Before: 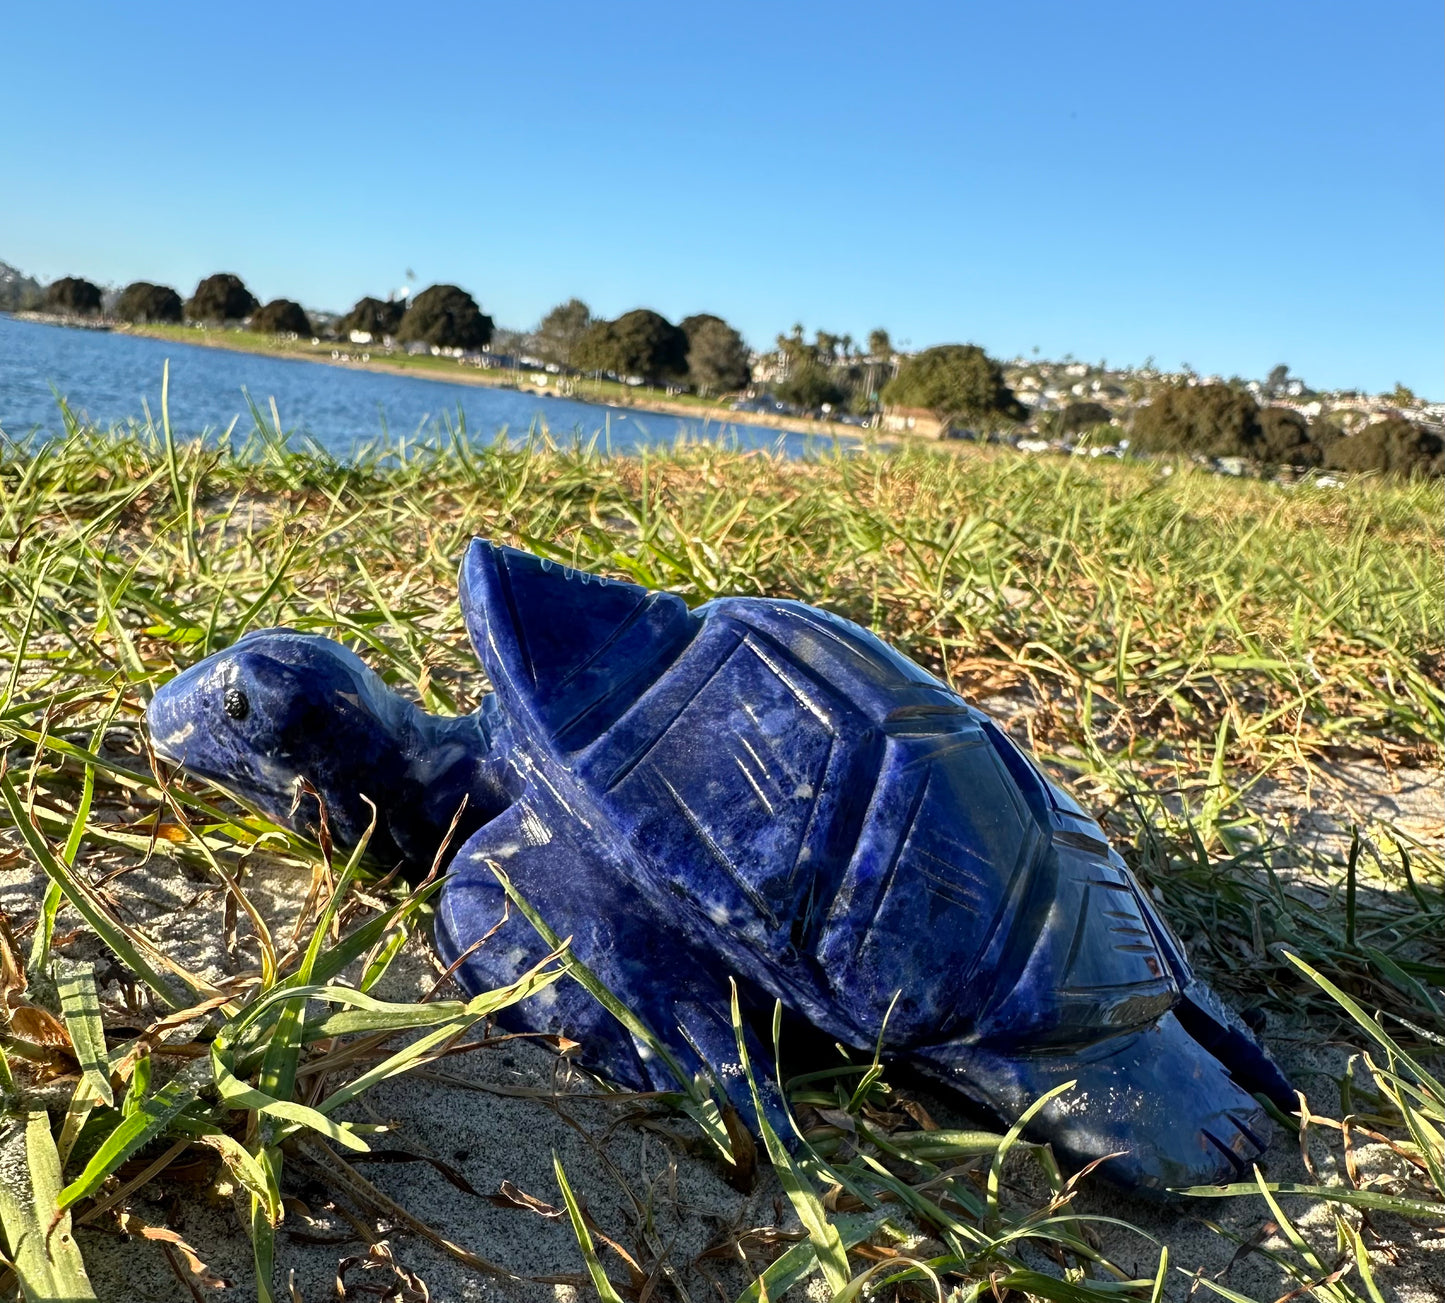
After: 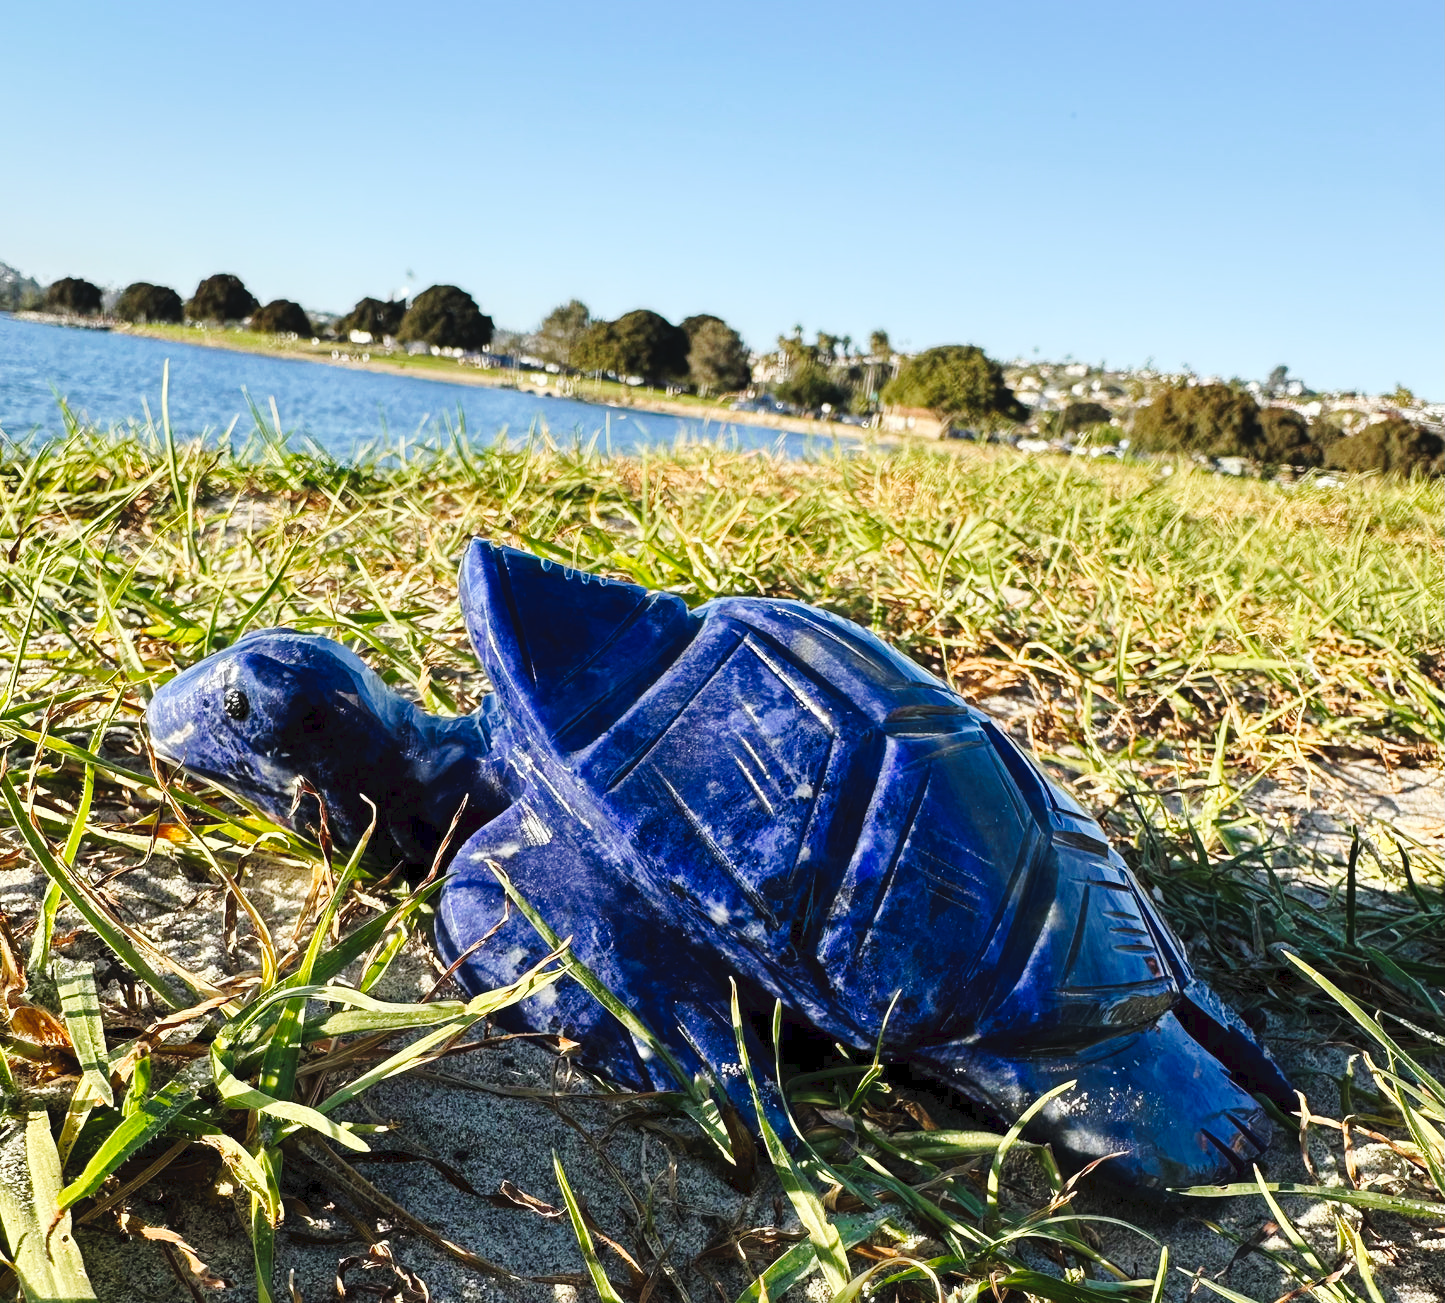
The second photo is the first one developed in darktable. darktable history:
tone curve: curves: ch0 [(0, 0) (0.003, 0.046) (0.011, 0.052) (0.025, 0.059) (0.044, 0.069) (0.069, 0.084) (0.1, 0.107) (0.136, 0.133) (0.177, 0.171) (0.224, 0.216) (0.277, 0.293) (0.335, 0.371) (0.399, 0.481) (0.468, 0.577) (0.543, 0.662) (0.623, 0.749) (0.709, 0.831) (0.801, 0.891) (0.898, 0.942) (1, 1)], preserve colors none
exposure: exposure 0 EV, compensate highlight preservation false
